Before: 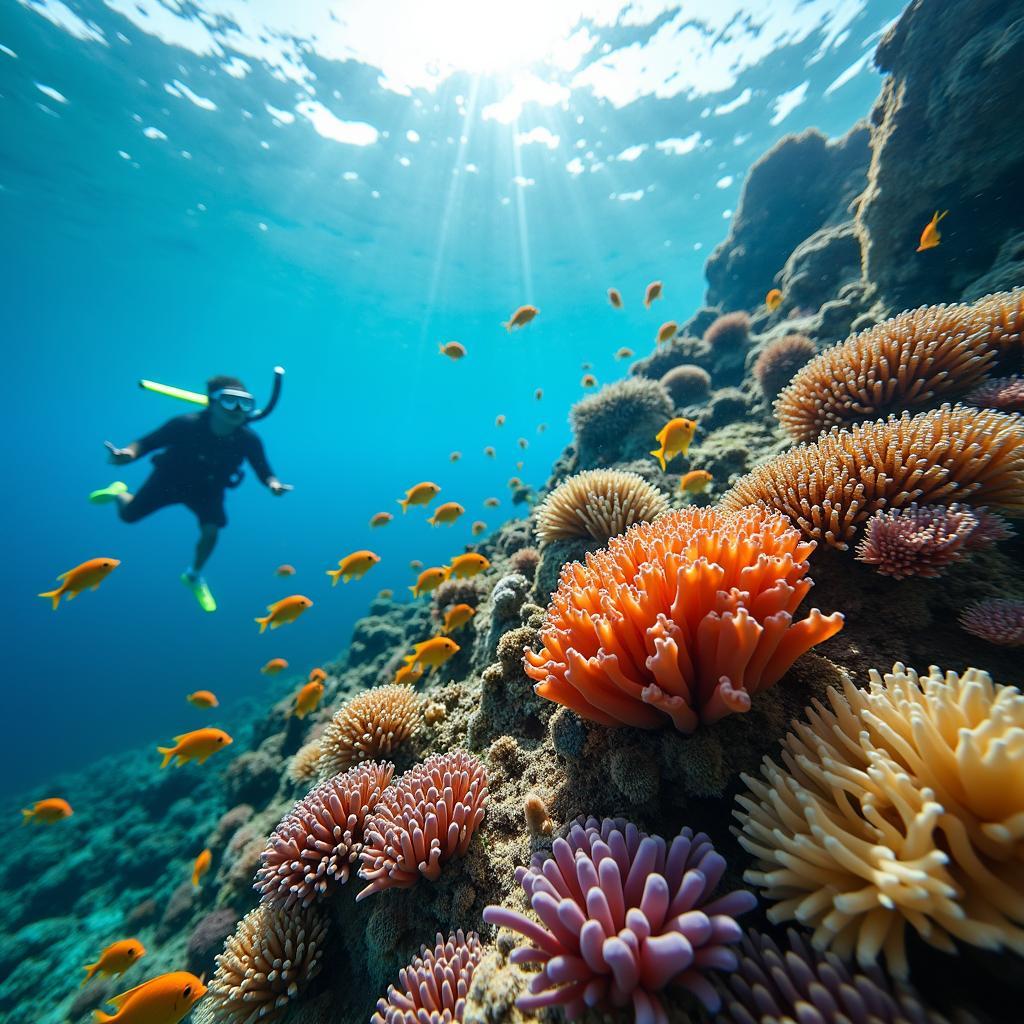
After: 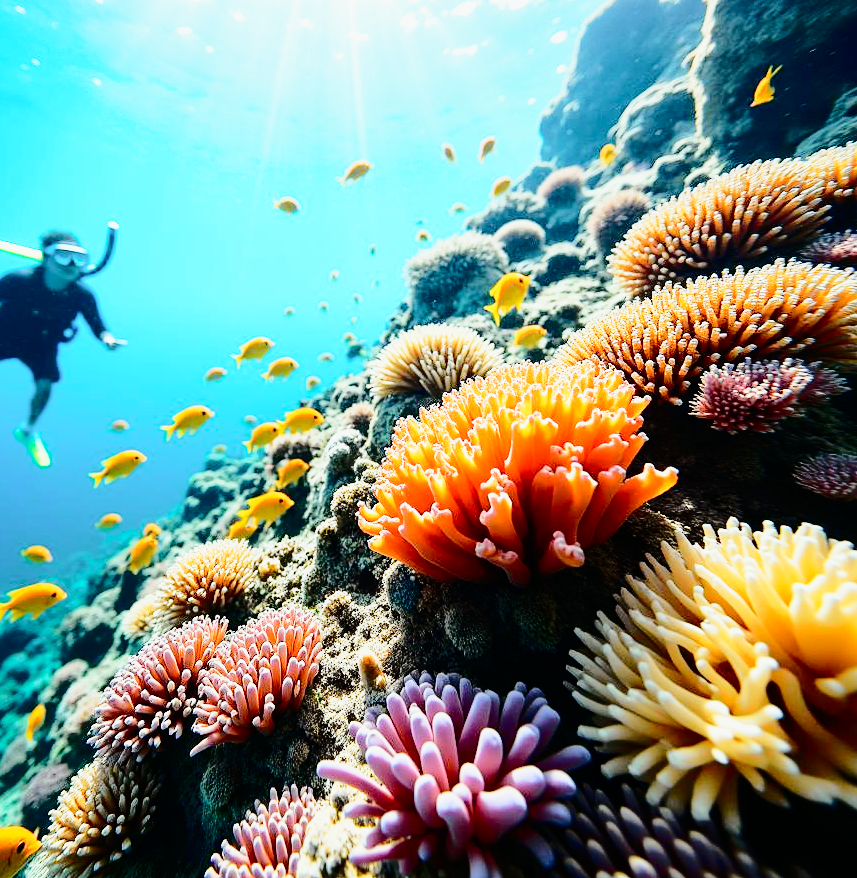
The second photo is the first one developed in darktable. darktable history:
base curve: curves: ch0 [(0, 0) (0.012, 0.01) (0.073, 0.168) (0.31, 0.711) (0.645, 0.957) (1, 1)], preserve colors none
tone curve: curves: ch0 [(0, 0) (0.094, 0.039) (0.243, 0.155) (0.411, 0.482) (0.479, 0.583) (0.654, 0.742) (0.793, 0.851) (0.994, 0.974)]; ch1 [(0, 0) (0.161, 0.092) (0.35, 0.33) (0.392, 0.392) (0.456, 0.456) (0.505, 0.502) (0.537, 0.518) (0.553, 0.53) (0.573, 0.569) (0.718, 0.718) (1, 1)]; ch2 [(0, 0) (0.346, 0.362) (0.411, 0.412) (0.502, 0.502) (0.531, 0.521) (0.576, 0.553) (0.615, 0.621) (1, 1)], color space Lab, independent channels, preserve colors none
crop: left 16.306%, top 14.224%
